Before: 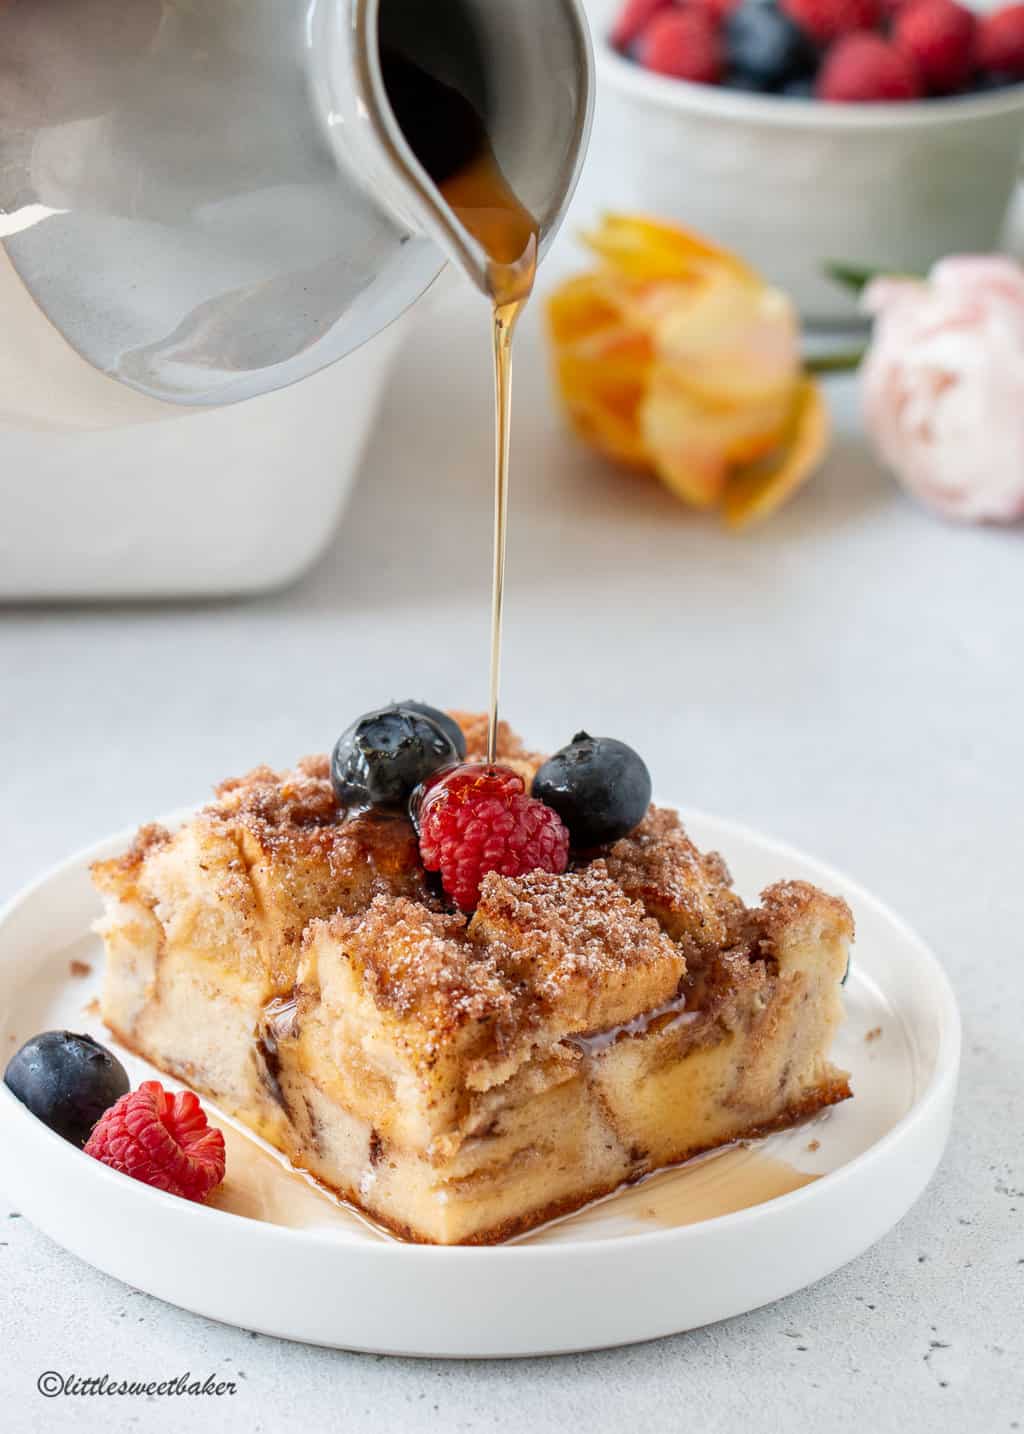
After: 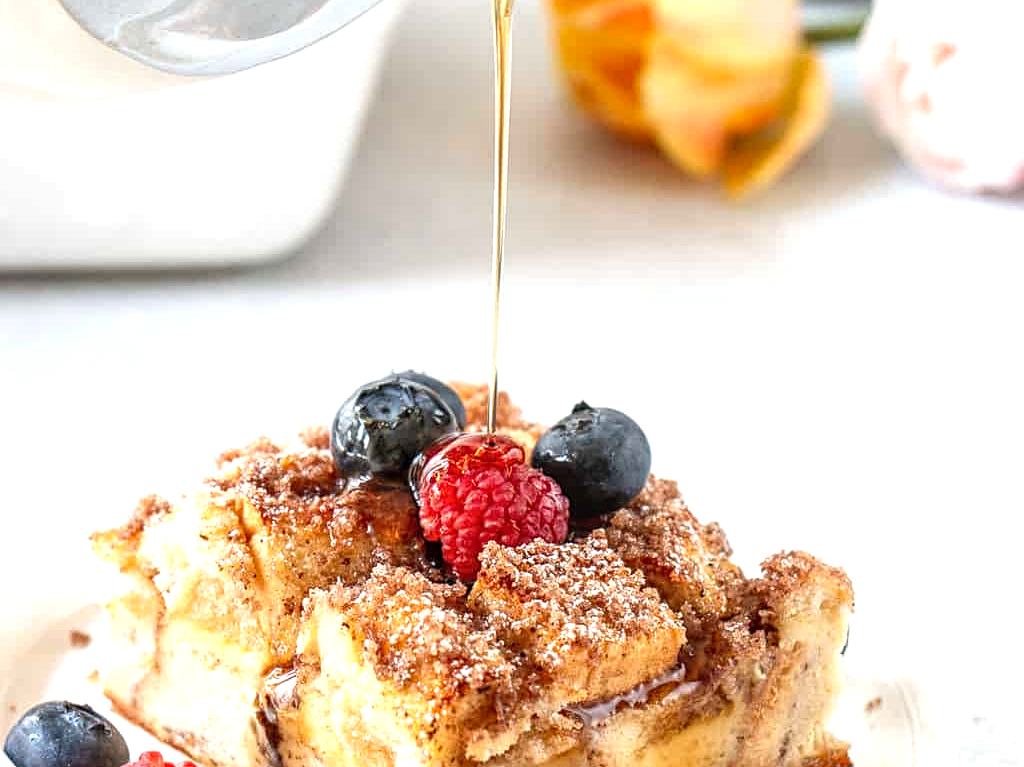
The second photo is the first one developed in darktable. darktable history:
local contrast: on, module defaults
exposure: black level correction 0, exposure 0.7 EV, compensate exposure bias true, compensate highlight preservation false
sharpen: radius 2.529, amount 0.323
crop and rotate: top 23.043%, bottom 23.437%
